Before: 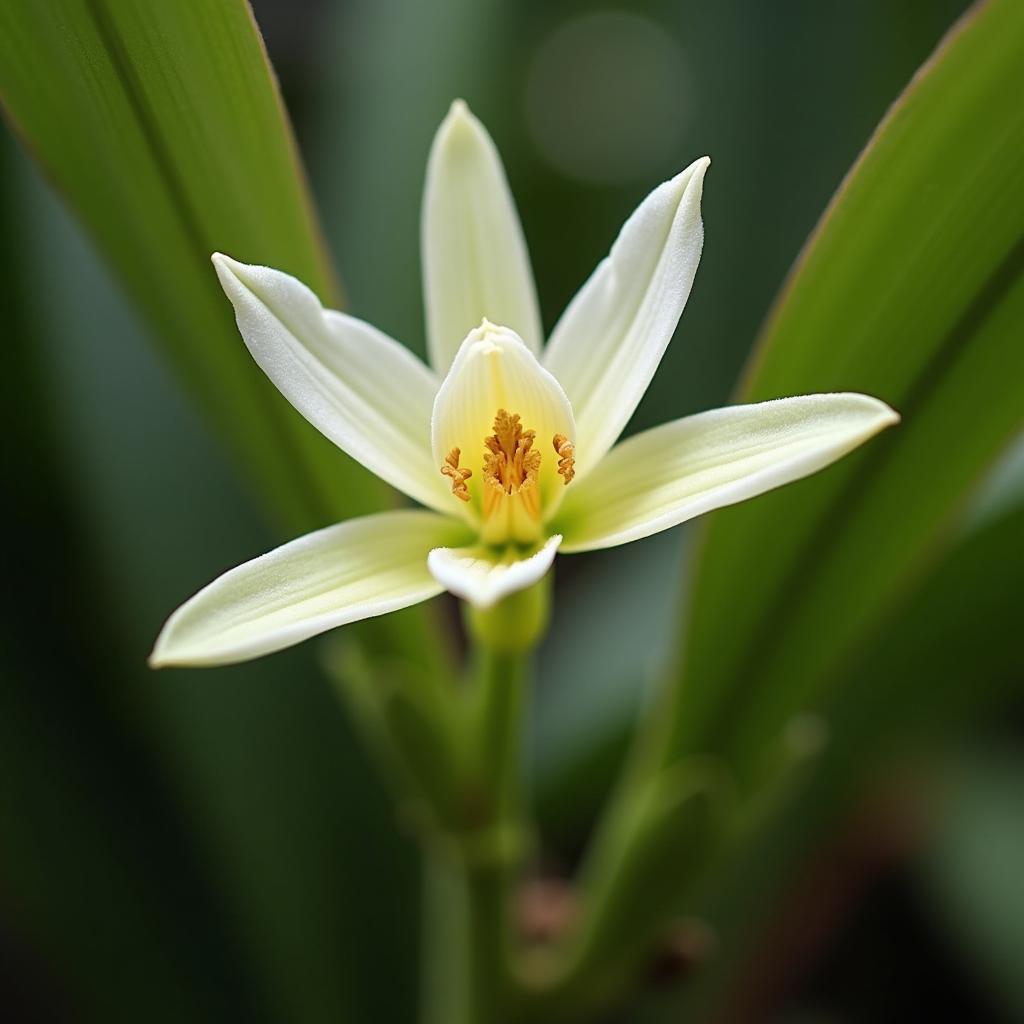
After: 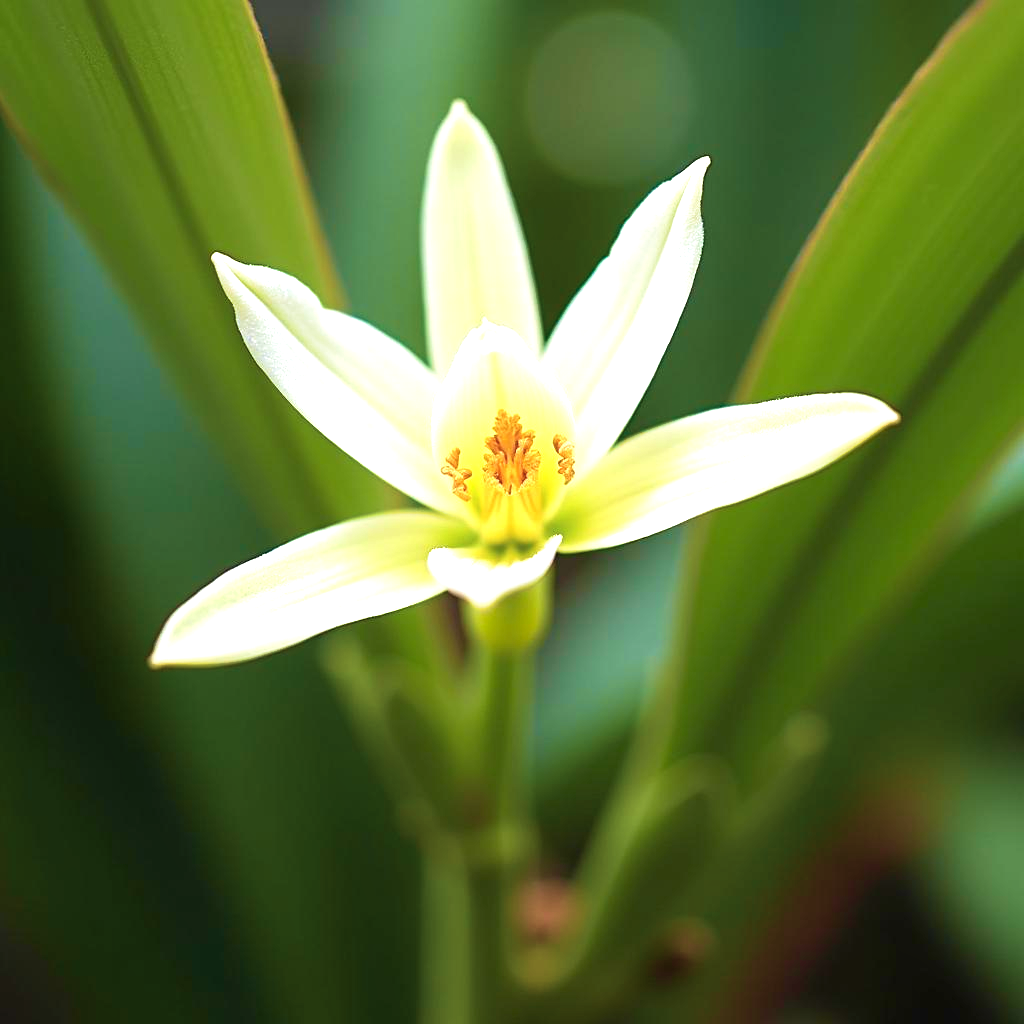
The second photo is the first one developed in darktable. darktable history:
velvia: strength 75%
exposure: black level correction 0, exposure 1 EV, compensate exposure bias true, compensate highlight preservation false
contrast equalizer: y [[0.439, 0.44, 0.442, 0.457, 0.493, 0.498], [0.5 ×6], [0.5 ×6], [0 ×6], [0 ×6]], mix 0.59
